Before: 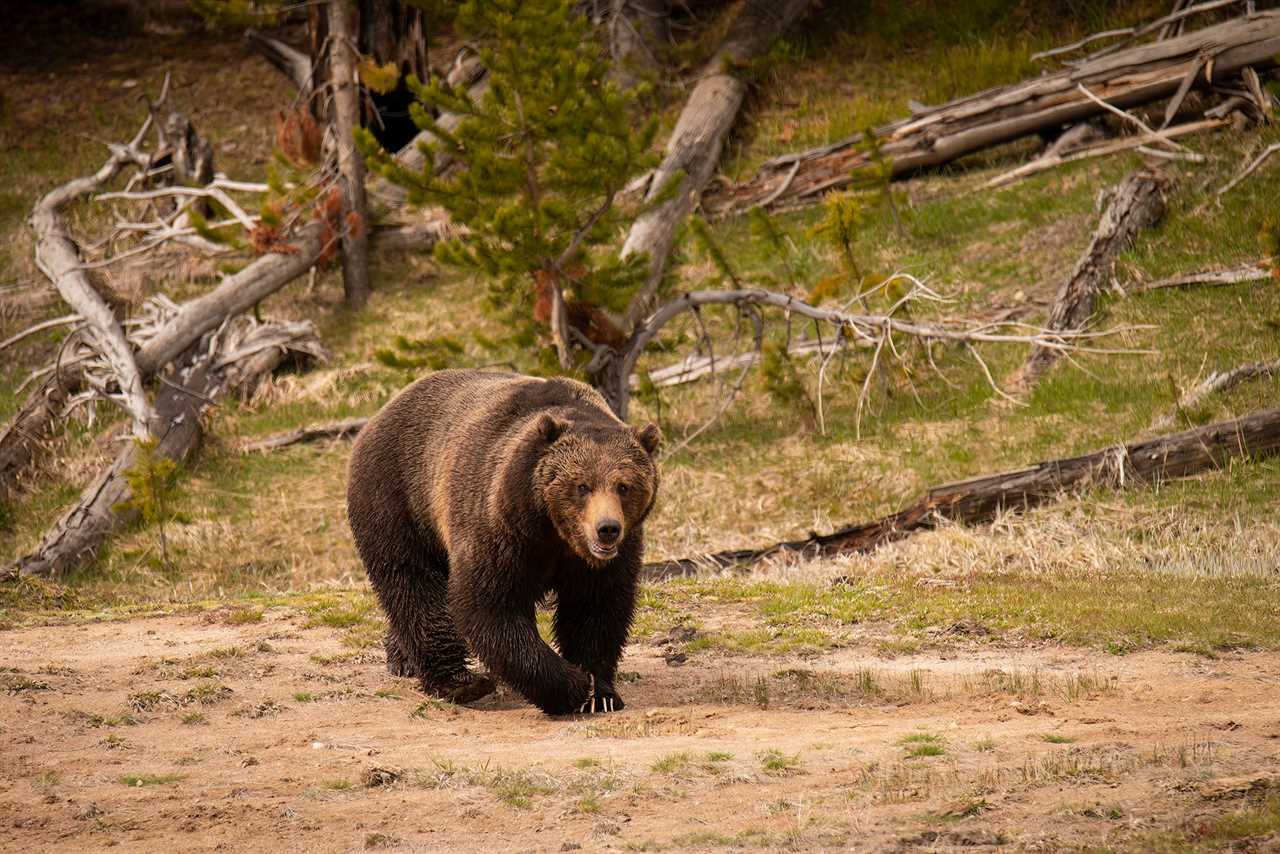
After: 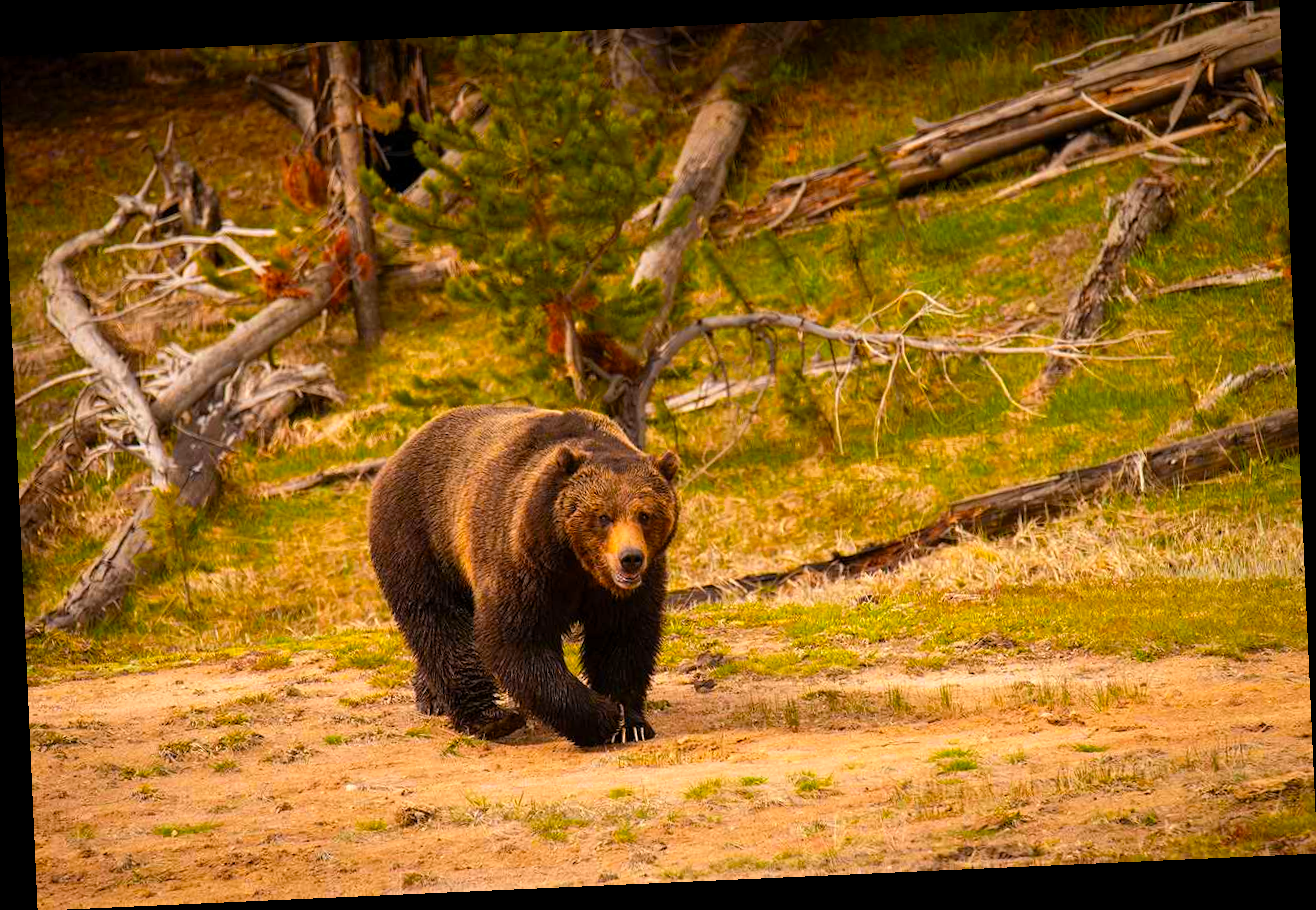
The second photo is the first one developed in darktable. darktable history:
color zones: curves: ch0 [(0.224, 0.526) (0.75, 0.5)]; ch1 [(0.055, 0.526) (0.224, 0.761) (0.377, 0.526) (0.75, 0.5)]
color balance rgb: perceptual saturation grading › global saturation 25%, global vibrance 10%
rotate and perspective: rotation -2.56°, automatic cropping off
